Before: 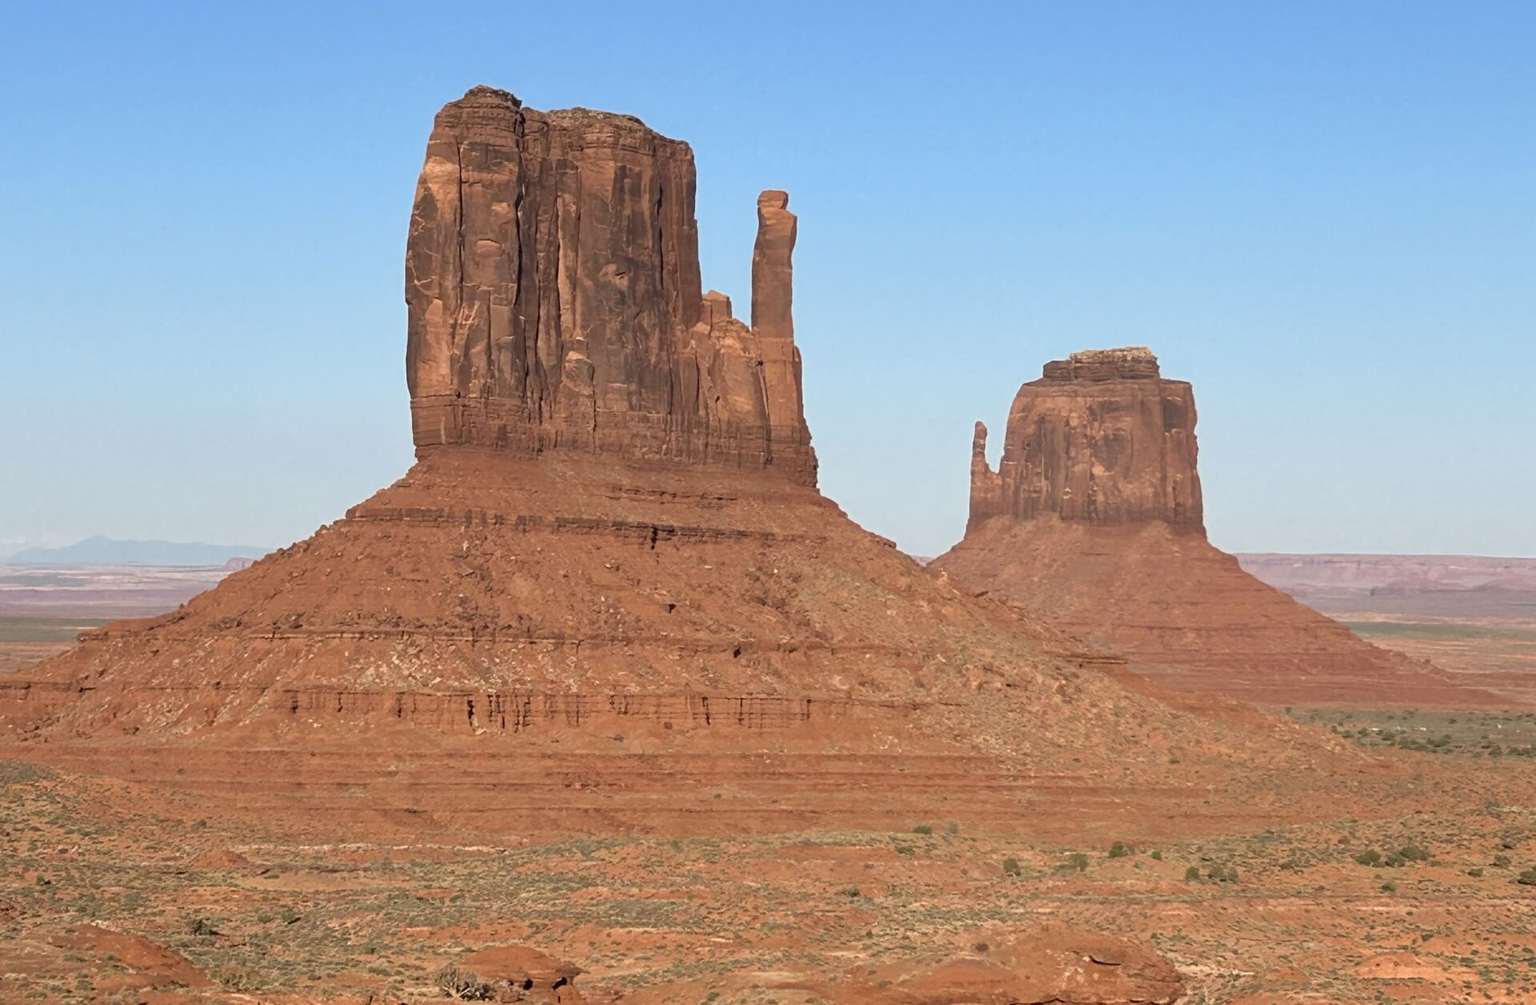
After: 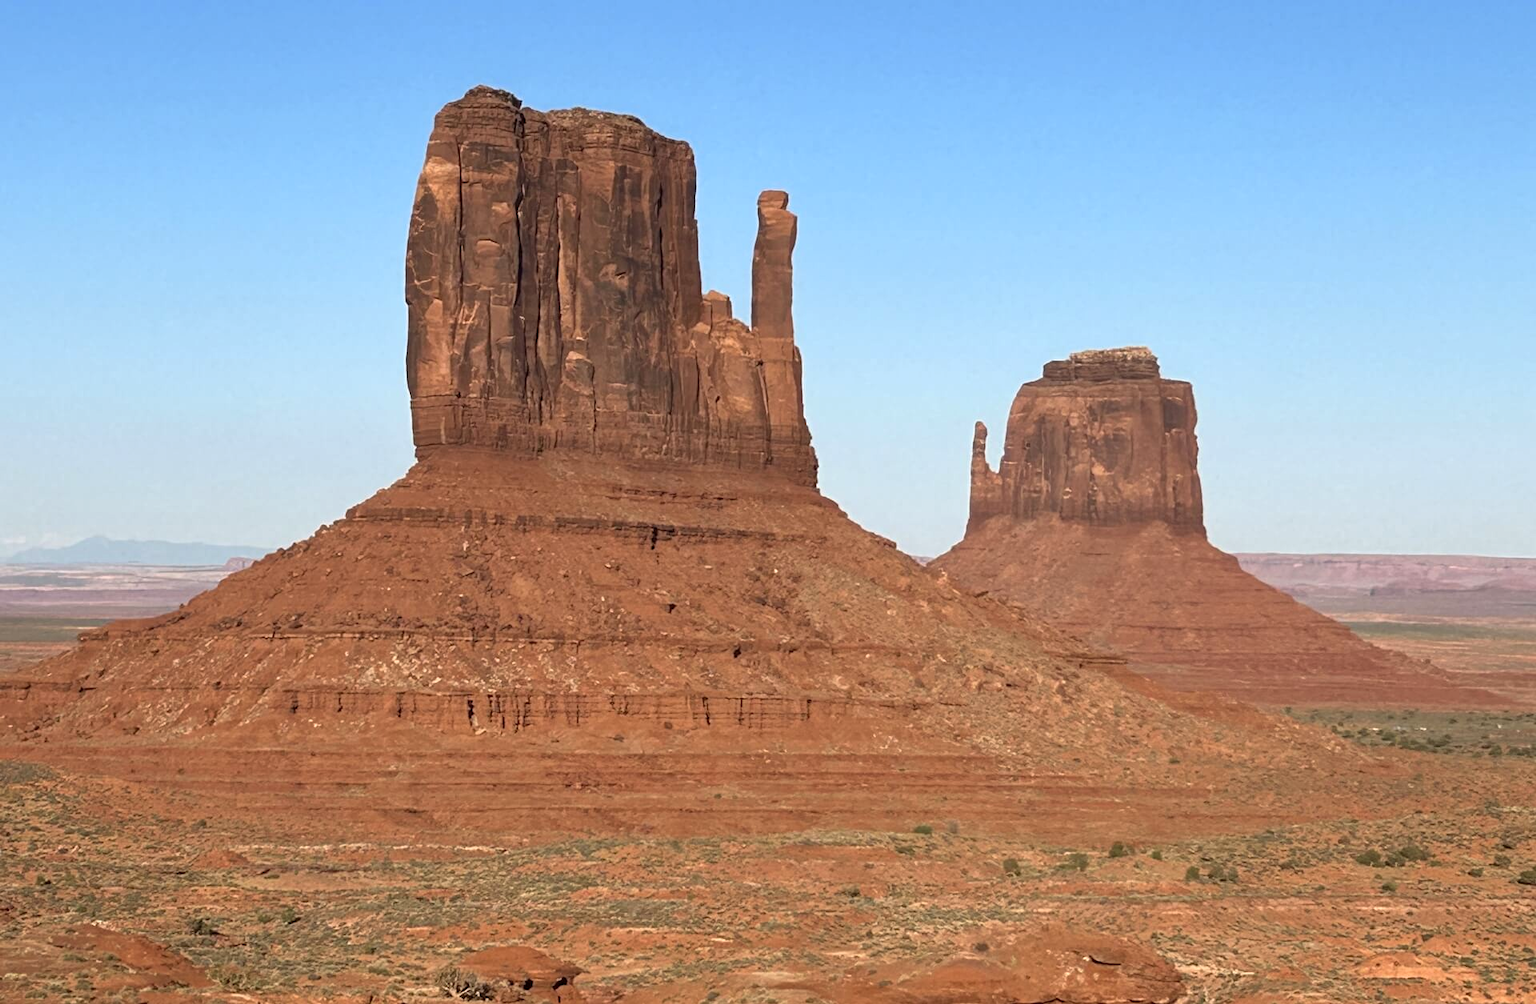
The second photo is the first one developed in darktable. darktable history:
base curve: curves: ch0 [(0, 0) (0.303, 0.277) (1, 1)]
color balance: contrast 10%
